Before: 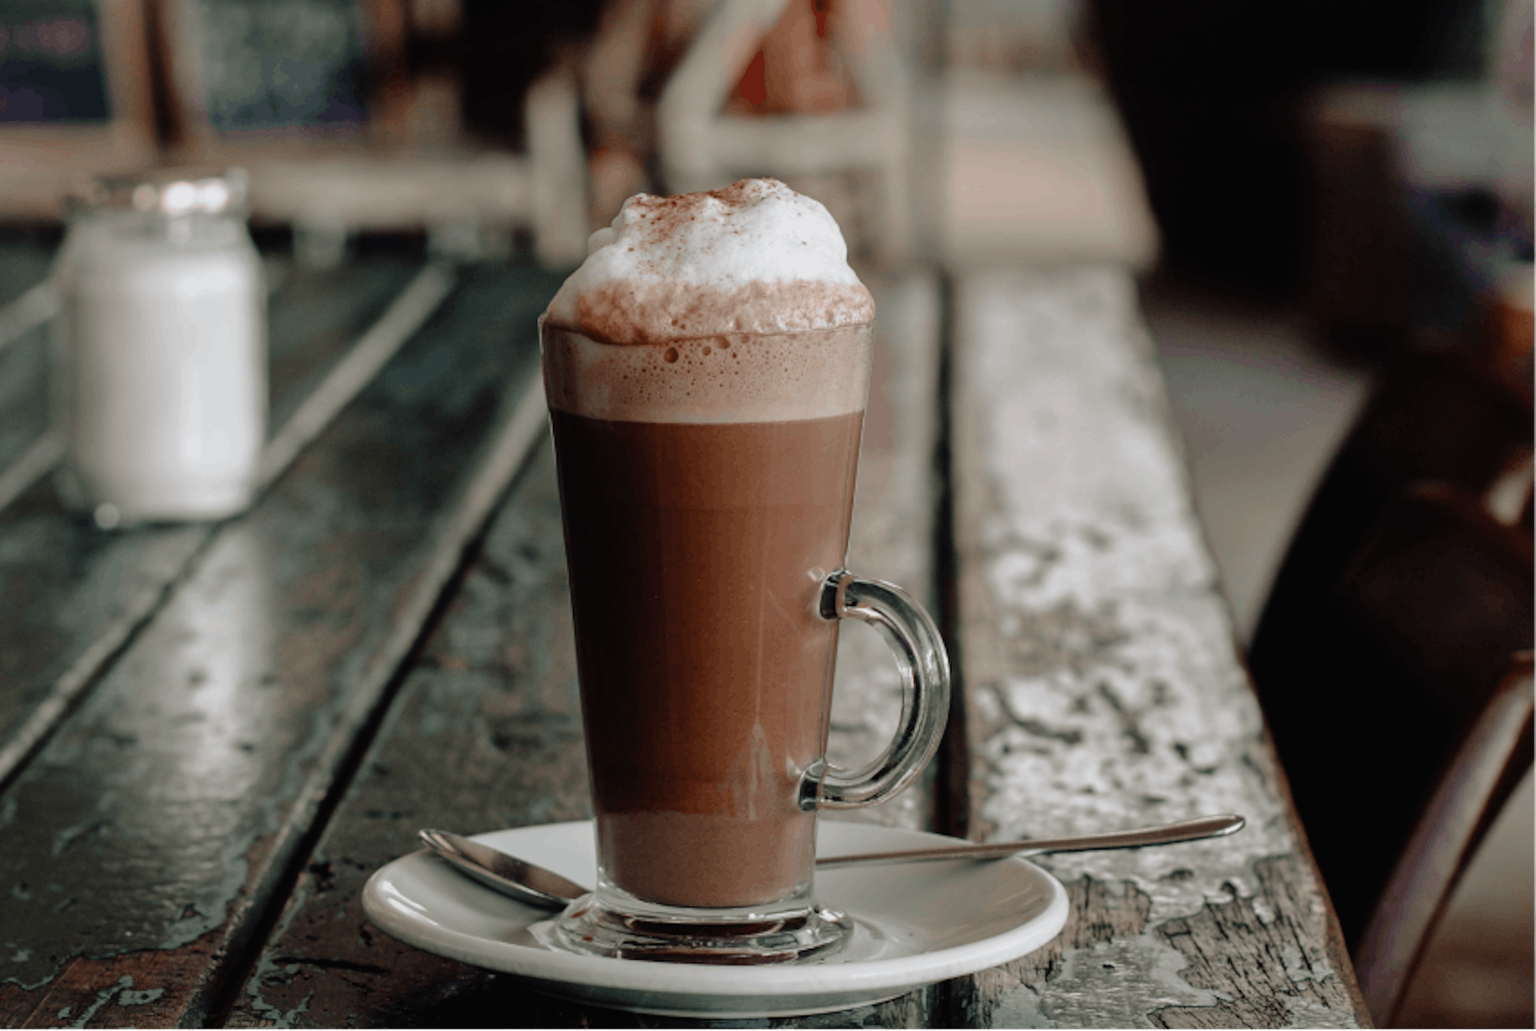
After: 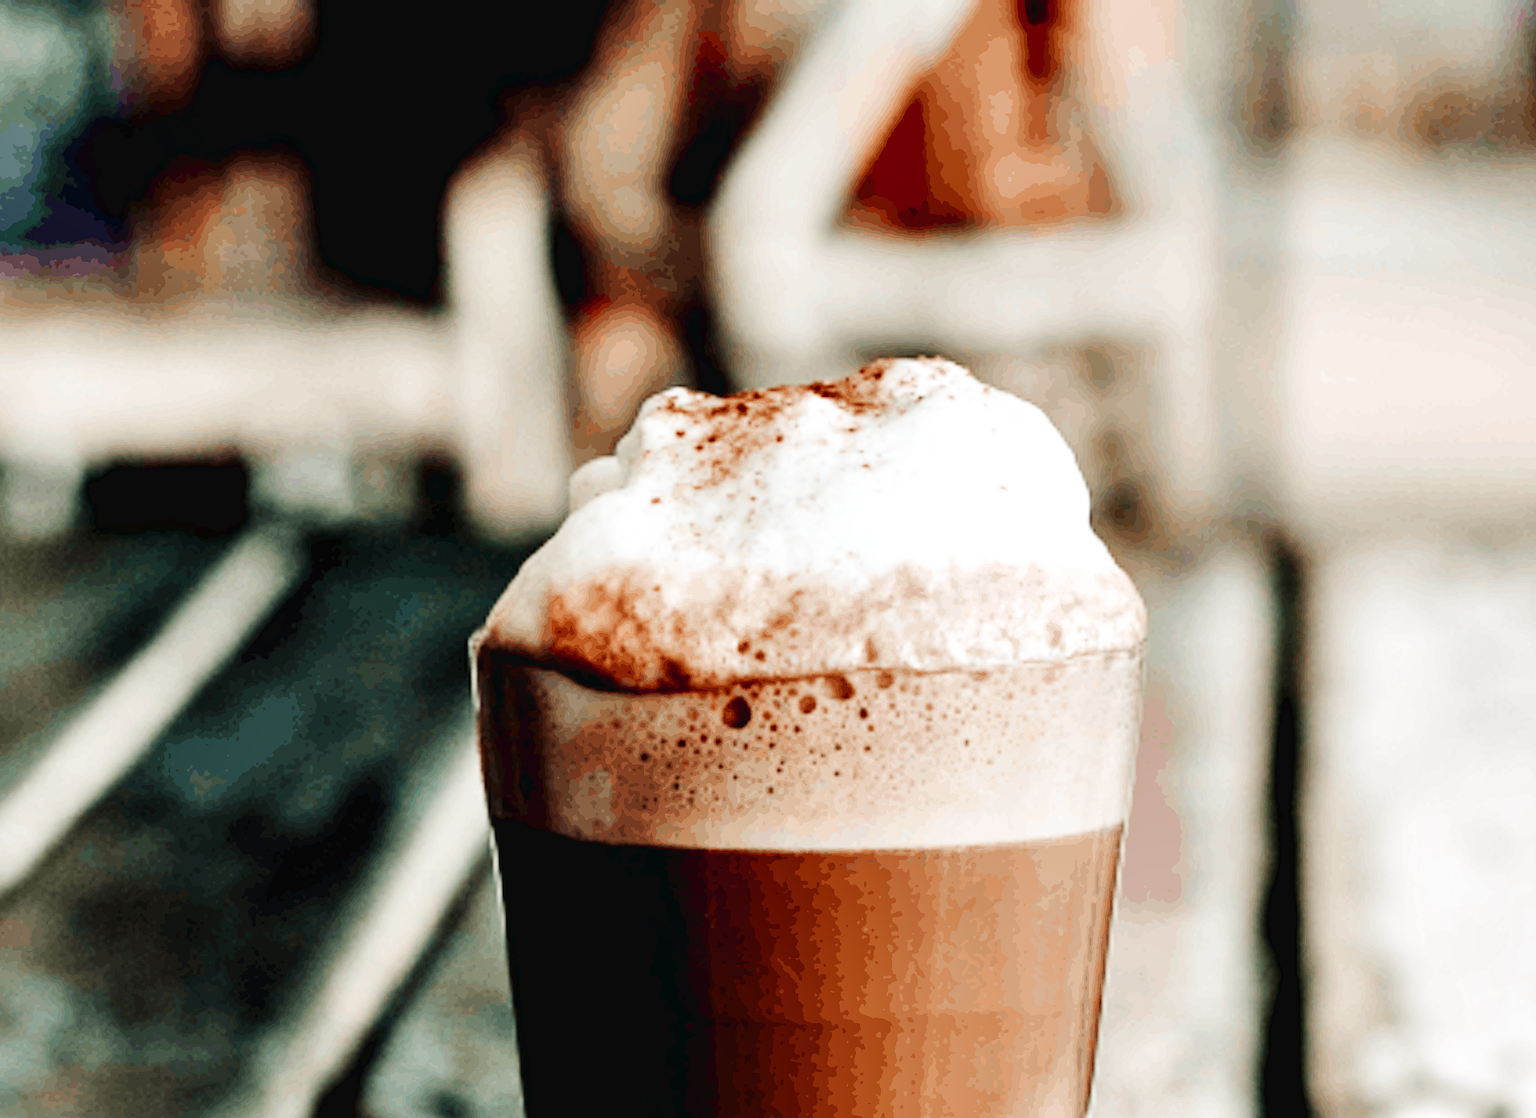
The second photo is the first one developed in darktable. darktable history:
contrast equalizer: octaves 7, y [[0.6 ×6], [0.55 ×6], [0 ×6], [0 ×6], [0 ×6]]
crop: left 19.82%, right 30.34%, bottom 45.923%
base curve: curves: ch0 [(0, 0.003) (0.001, 0.002) (0.006, 0.004) (0.02, 0.022) (0.048, 0.086) (0.094, 0.234) (0.162, 0.431) (0.258, 0.629) (0.385, 0.8) (0.548, 0.918) (0.751, 0.988) (1, 1)], preserve colors none
